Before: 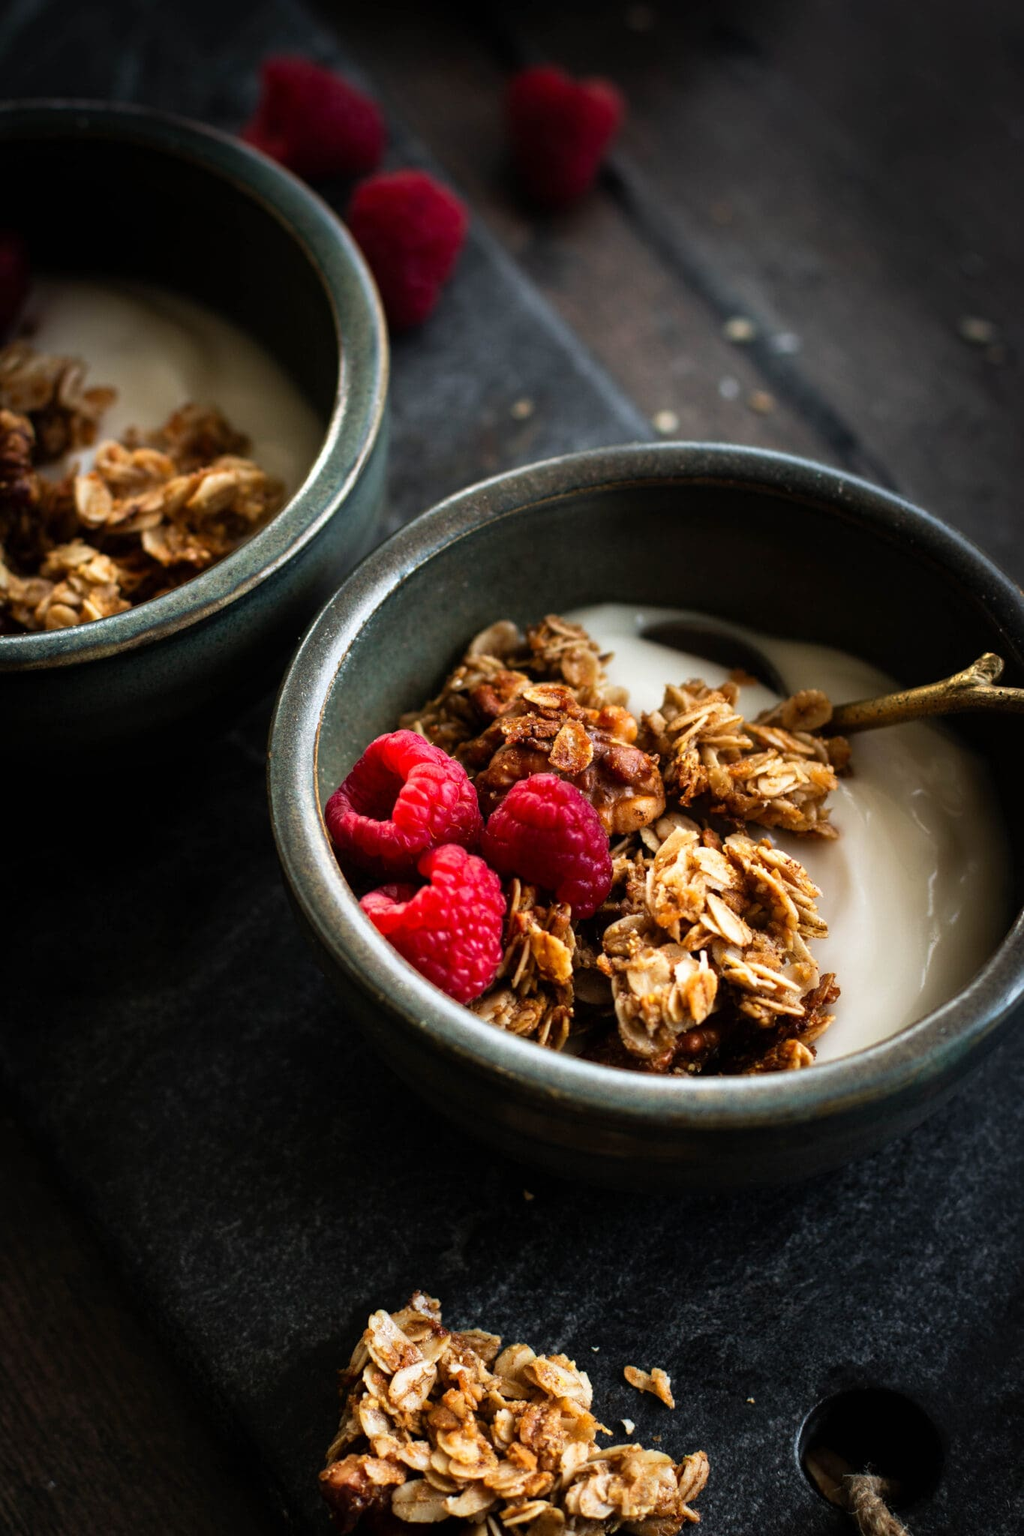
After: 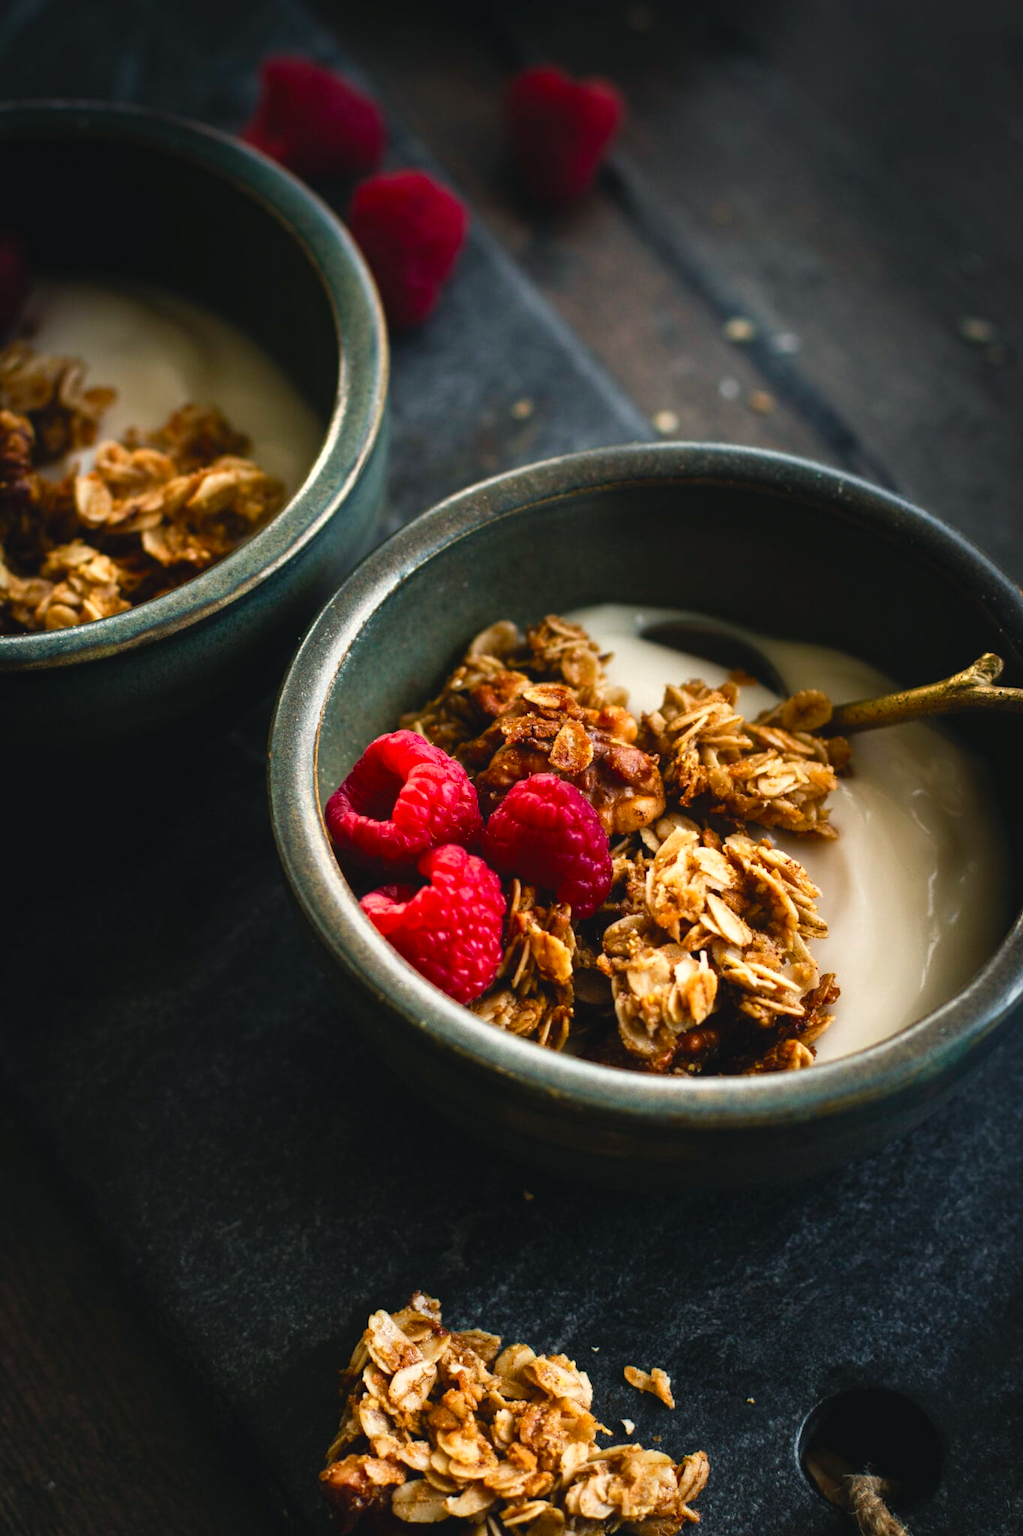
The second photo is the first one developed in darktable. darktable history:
tone equalizer: on, module defaults
color balance rgb: shadows lift › chroma 2%, shadows lift › hue 219.6°, power › hue 313.2°, highlights gain › chroma 3%, highlights gain › hue 75.6°, global offset › luminance 0.5%, perceptual saturation grading › global saturation 15.33%, perceptual saturation grading › highlights -19.33%, perceptual saturation grading › shadows 20%, global vibrance 20%
